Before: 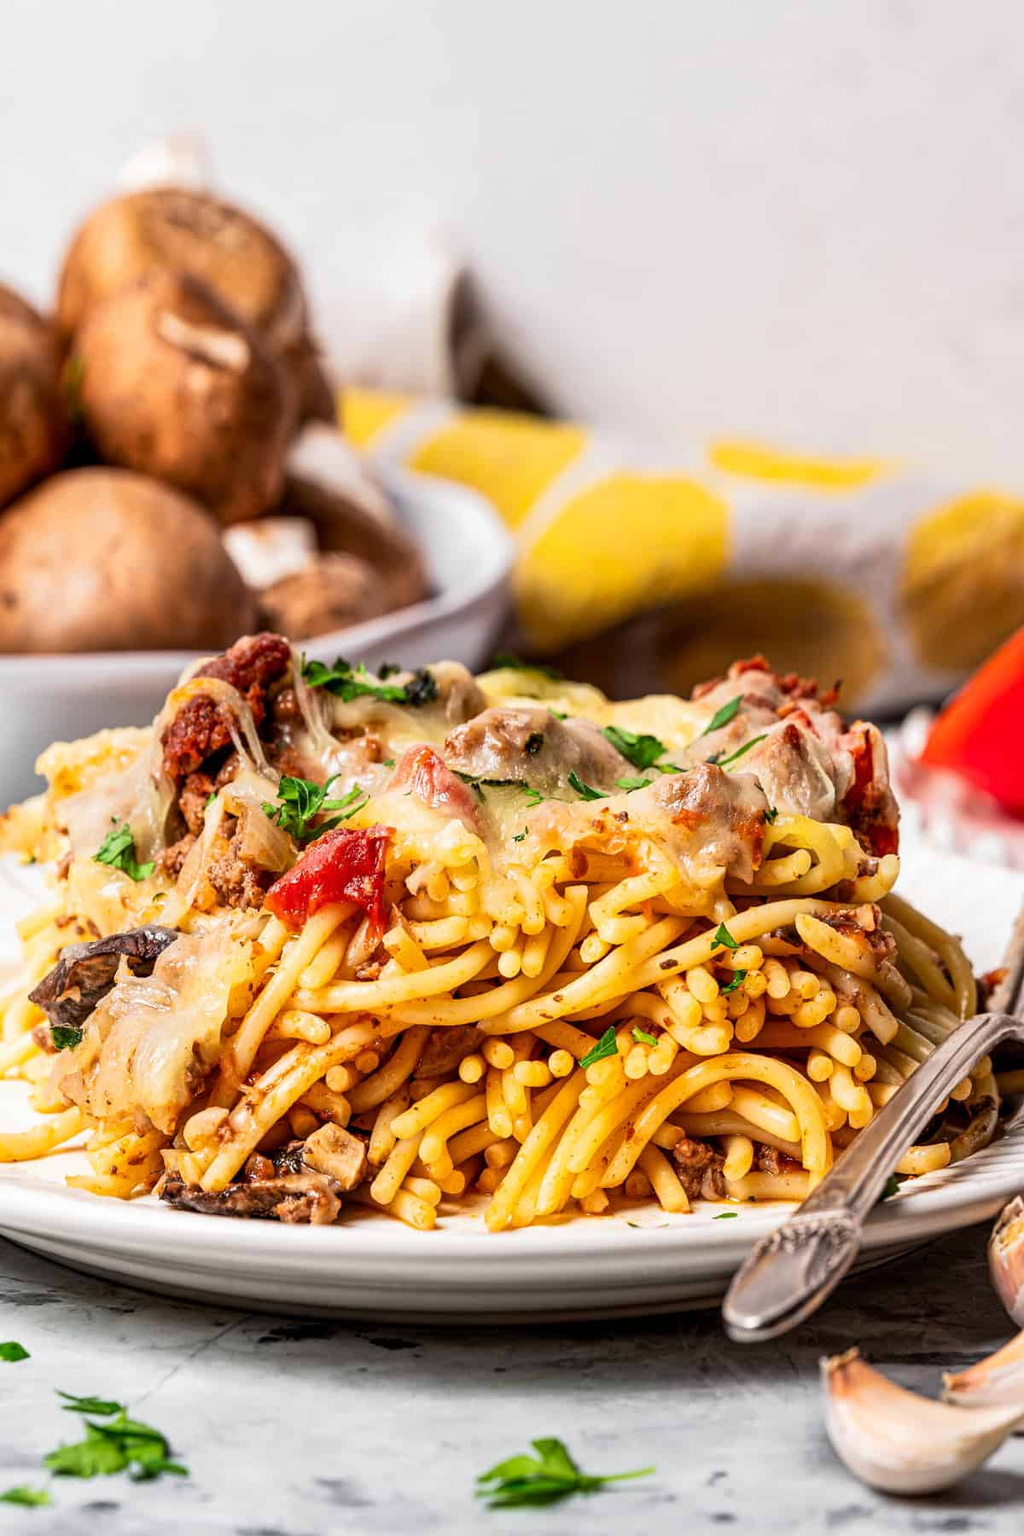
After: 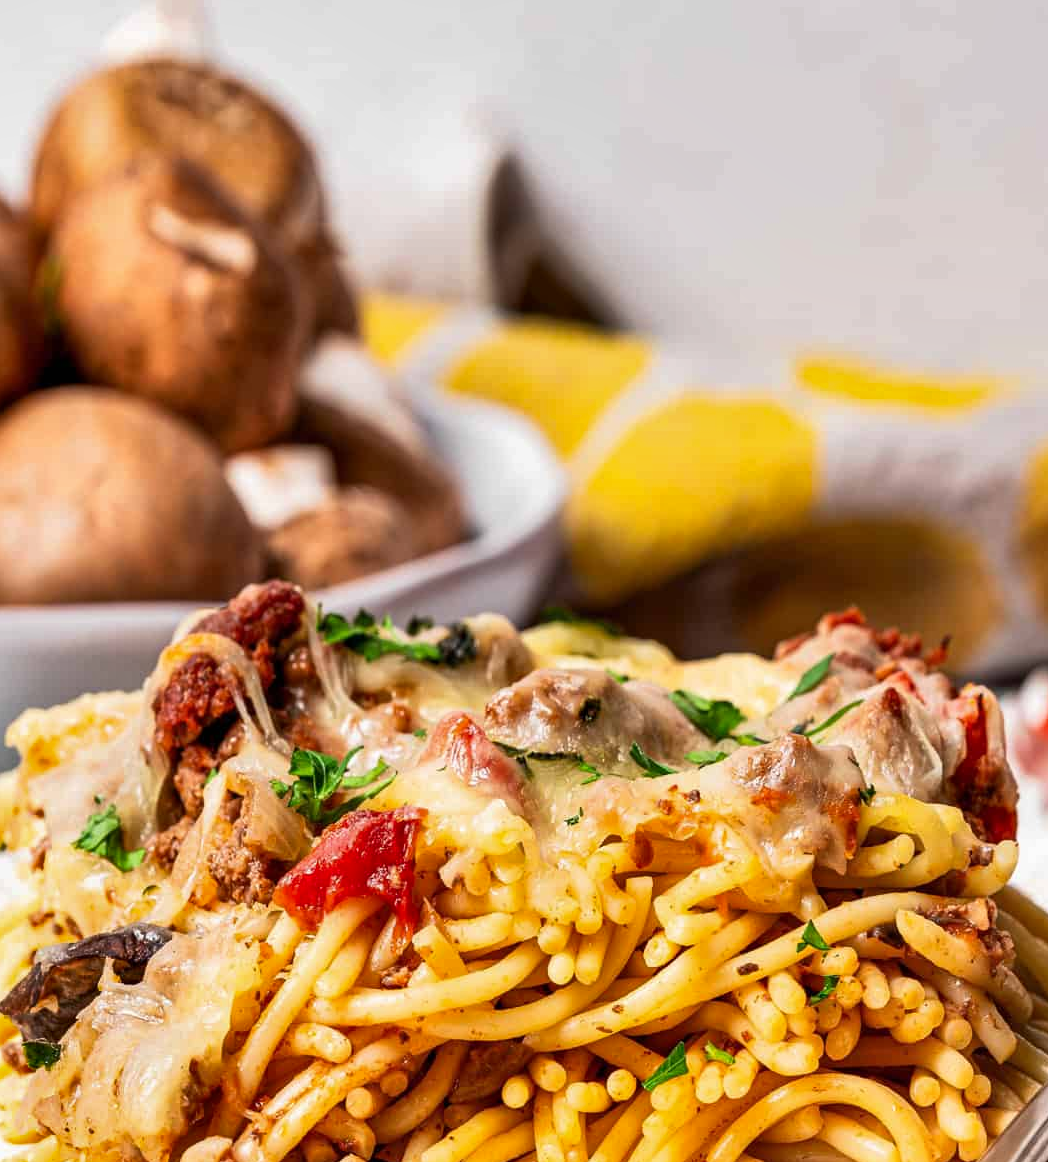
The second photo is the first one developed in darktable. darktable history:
crop: left 3.015%, top 8.969%, right 9.647%, bottom 26.457%
shadows and highlights: shadows 32.83, highlights -47.7, soften with gaussian
